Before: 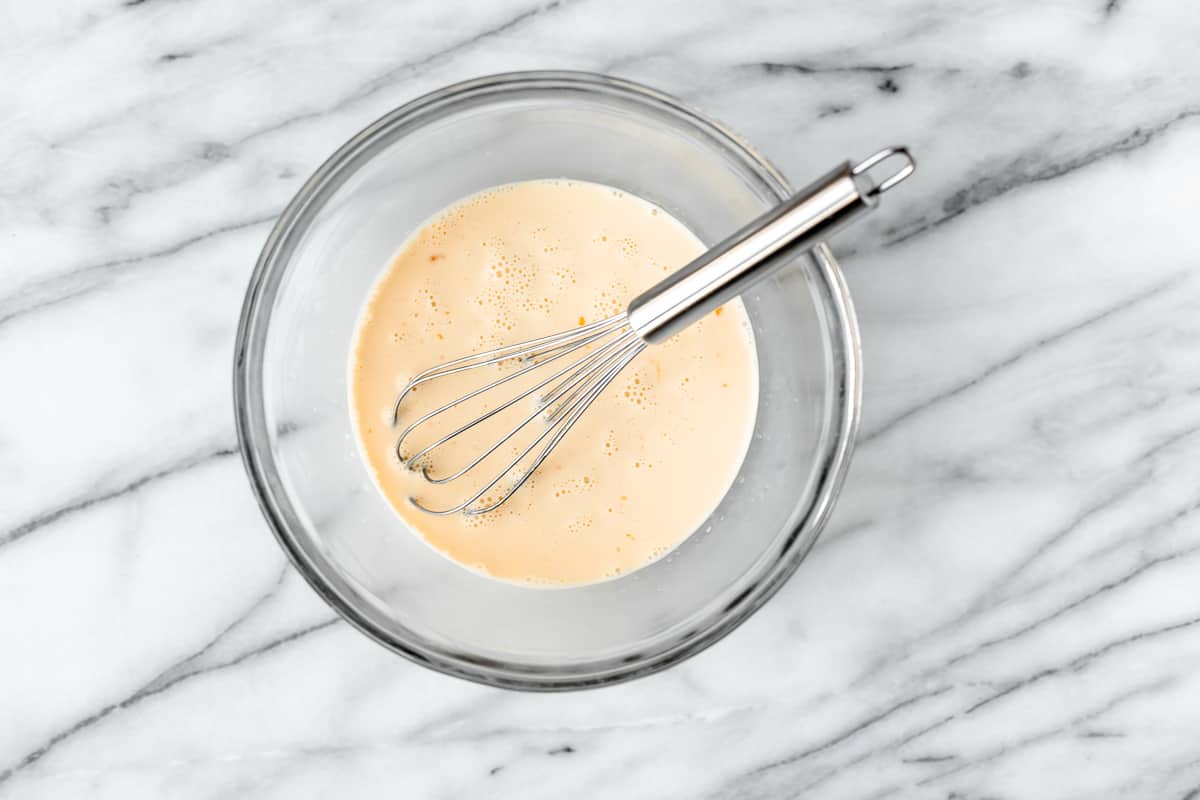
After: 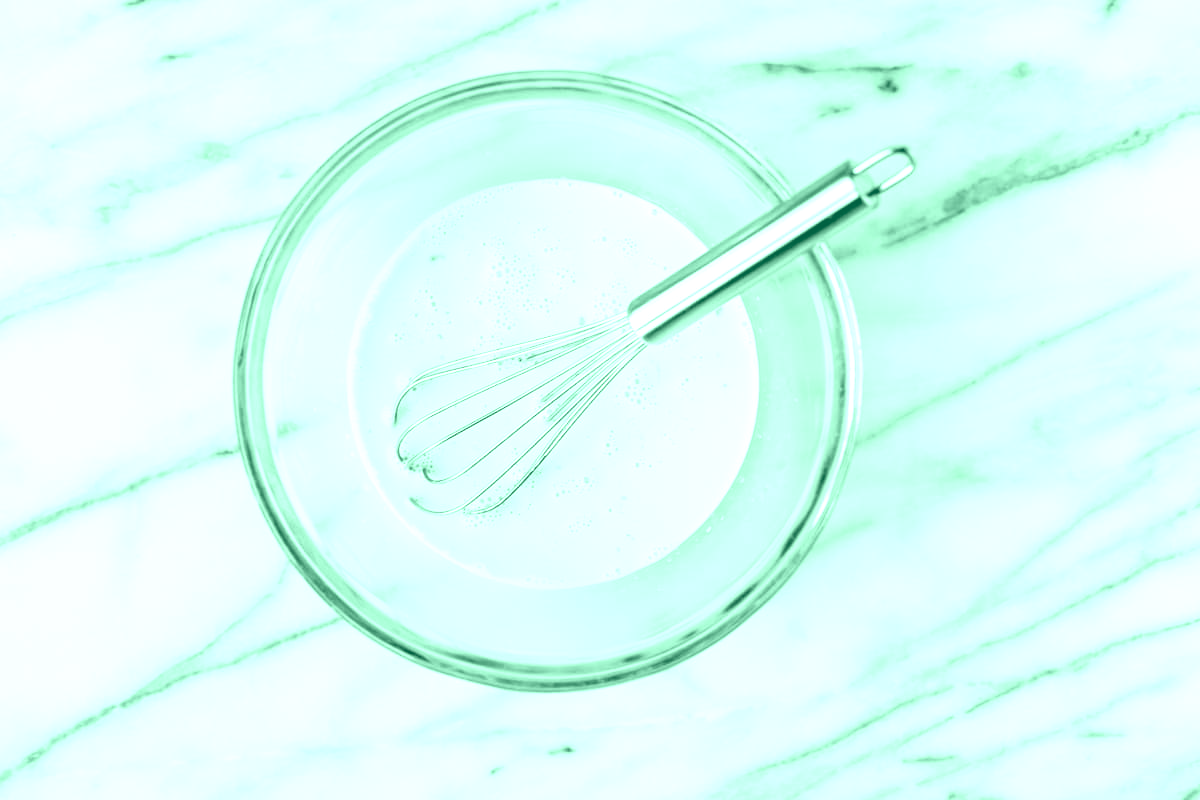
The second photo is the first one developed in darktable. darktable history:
levels: levels [0, 0.281, 0.562]
colorize: hue 147.6°, saturation 65%, lightness 21.64%
